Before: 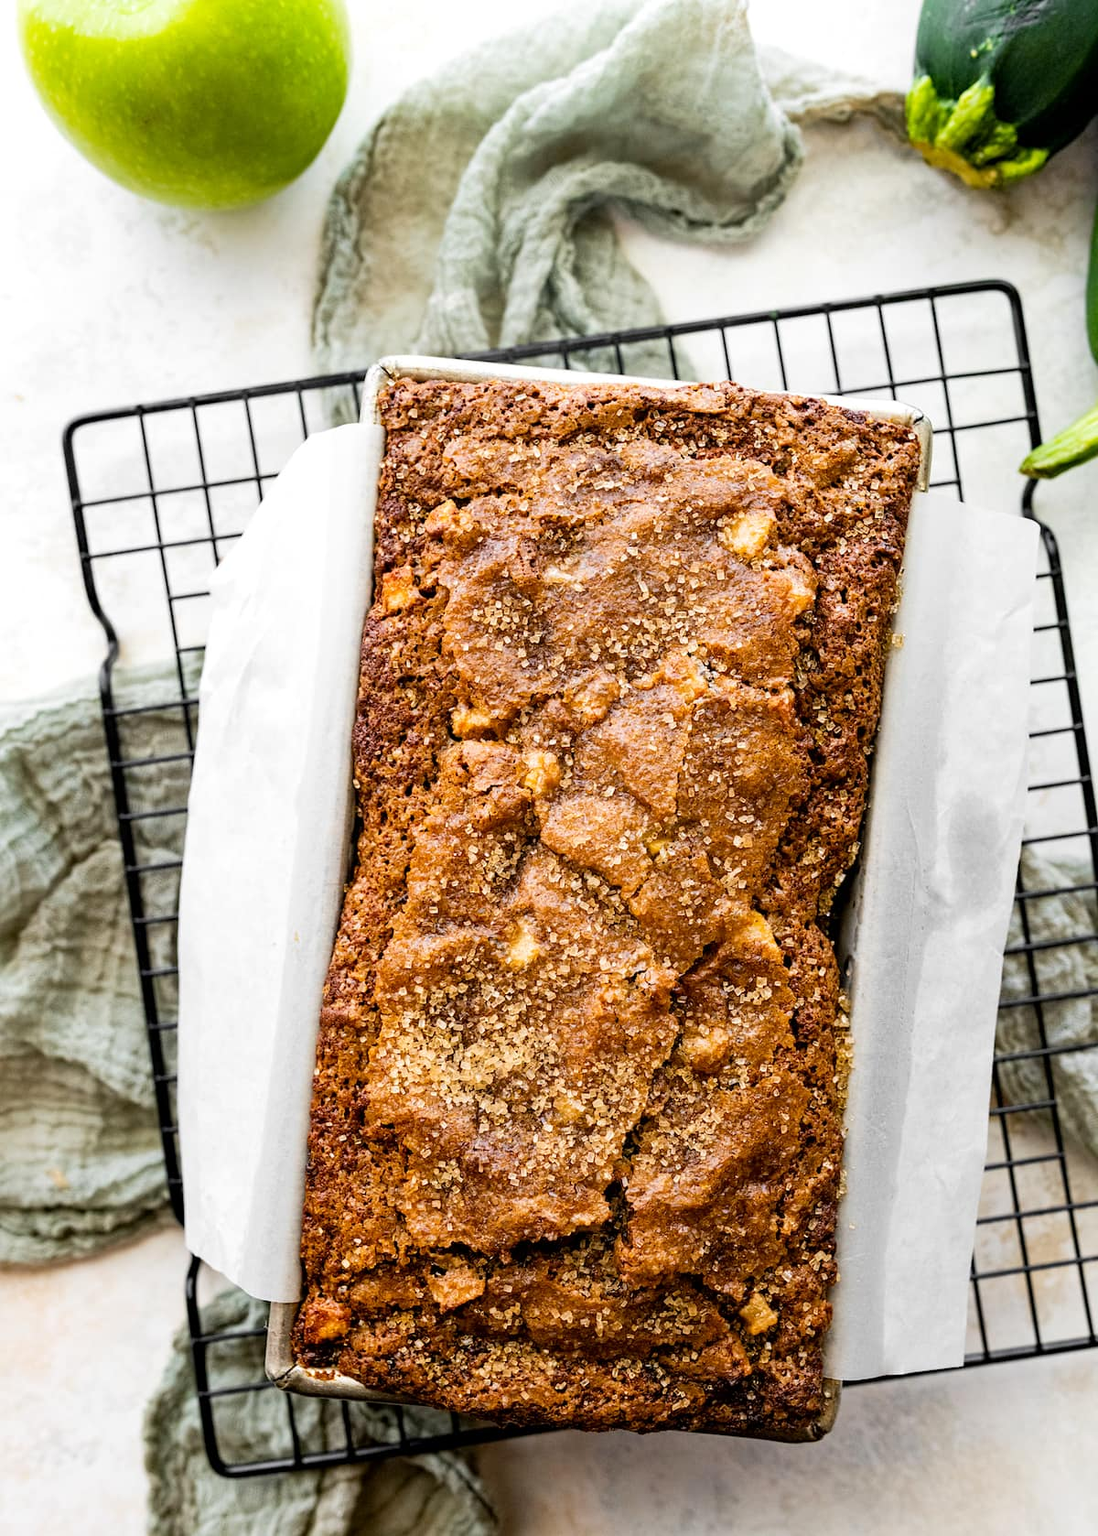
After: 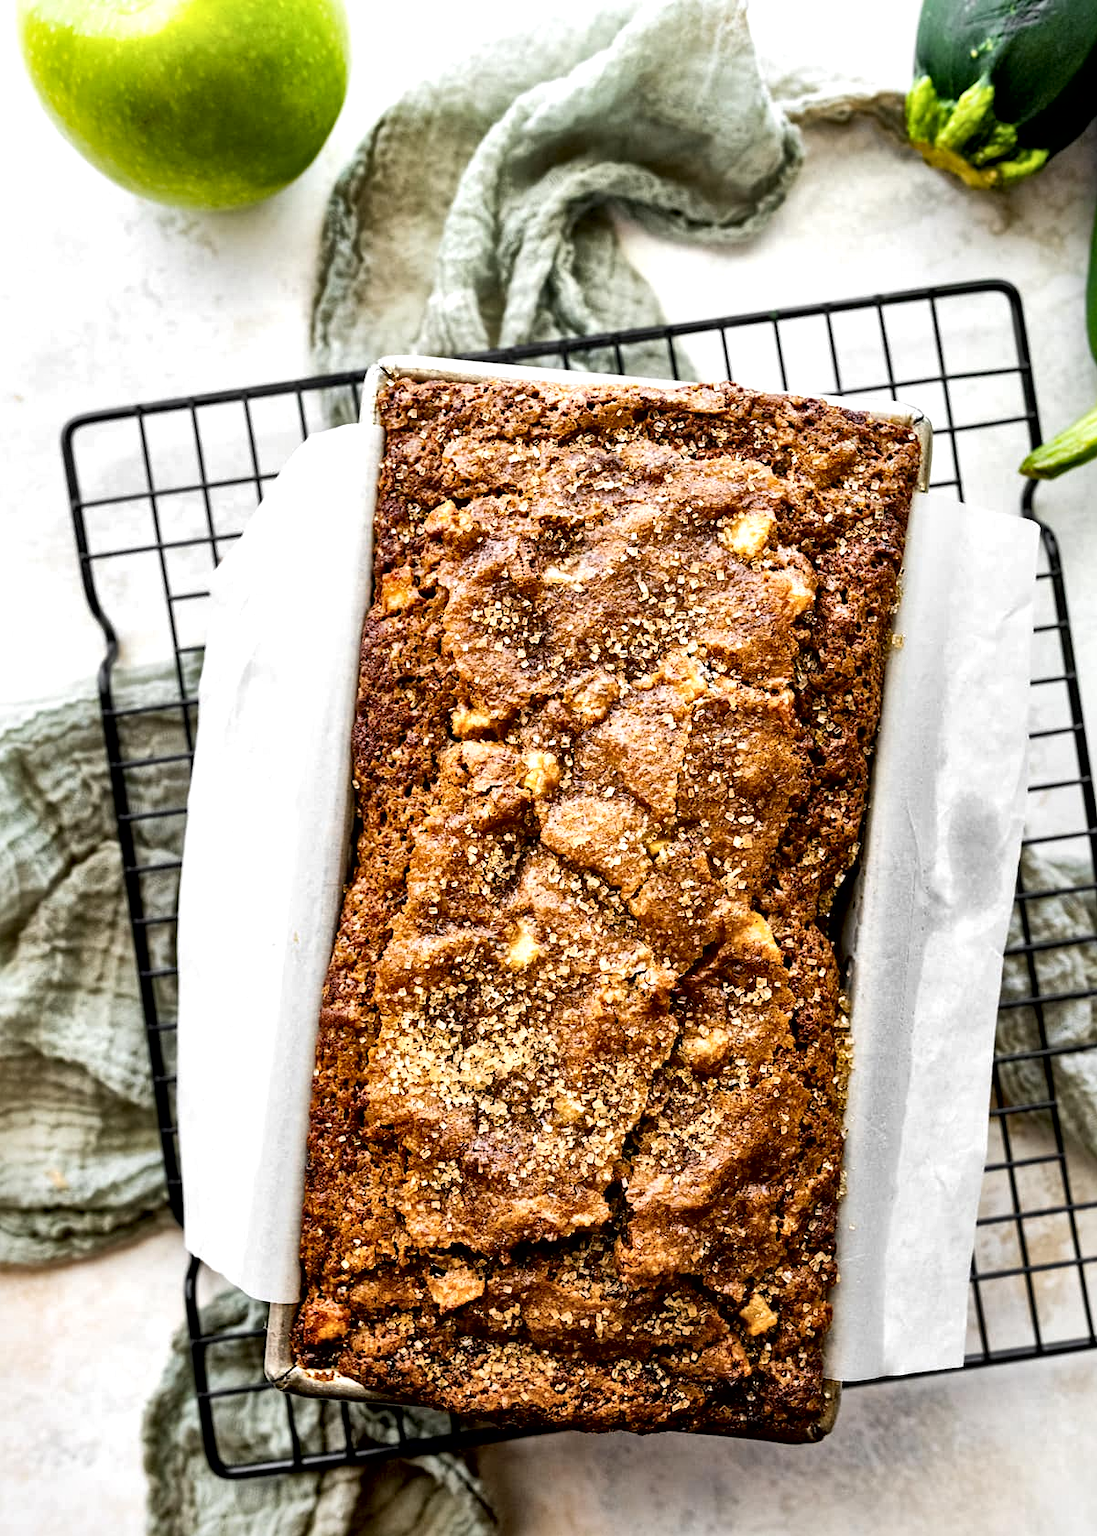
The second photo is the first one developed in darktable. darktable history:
crop and rotate: left 0.088%, bottom 0.011%
local contrast: mode bilateral grid, contrast 45, coarseness 68, detail 212%, midtone range 0.2
